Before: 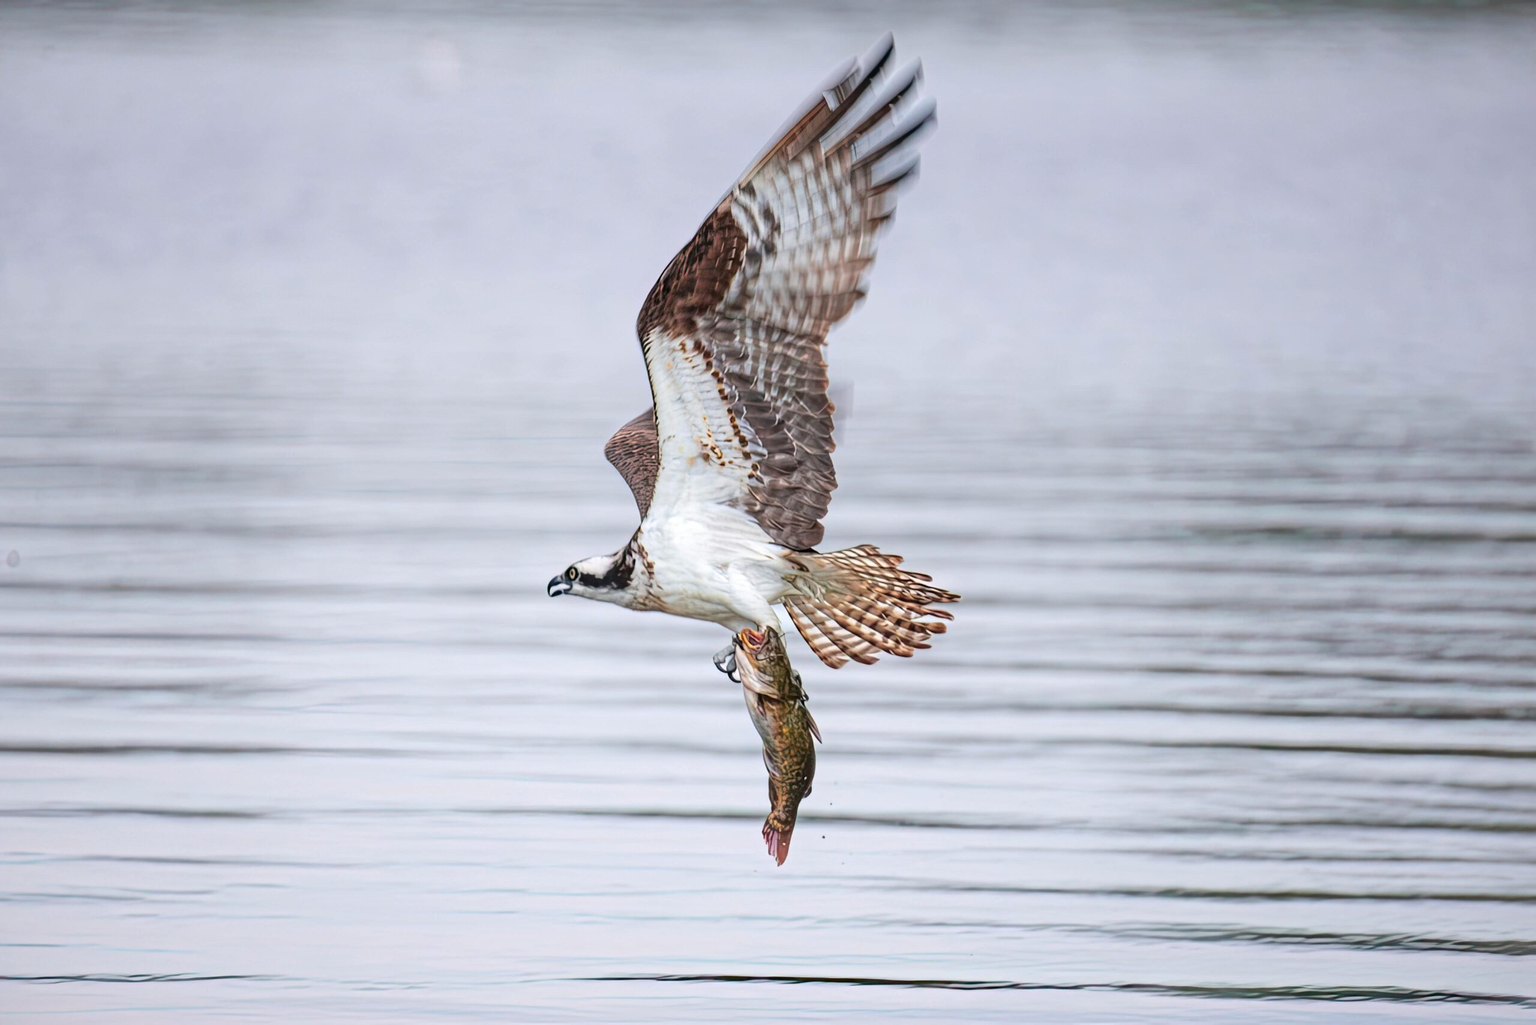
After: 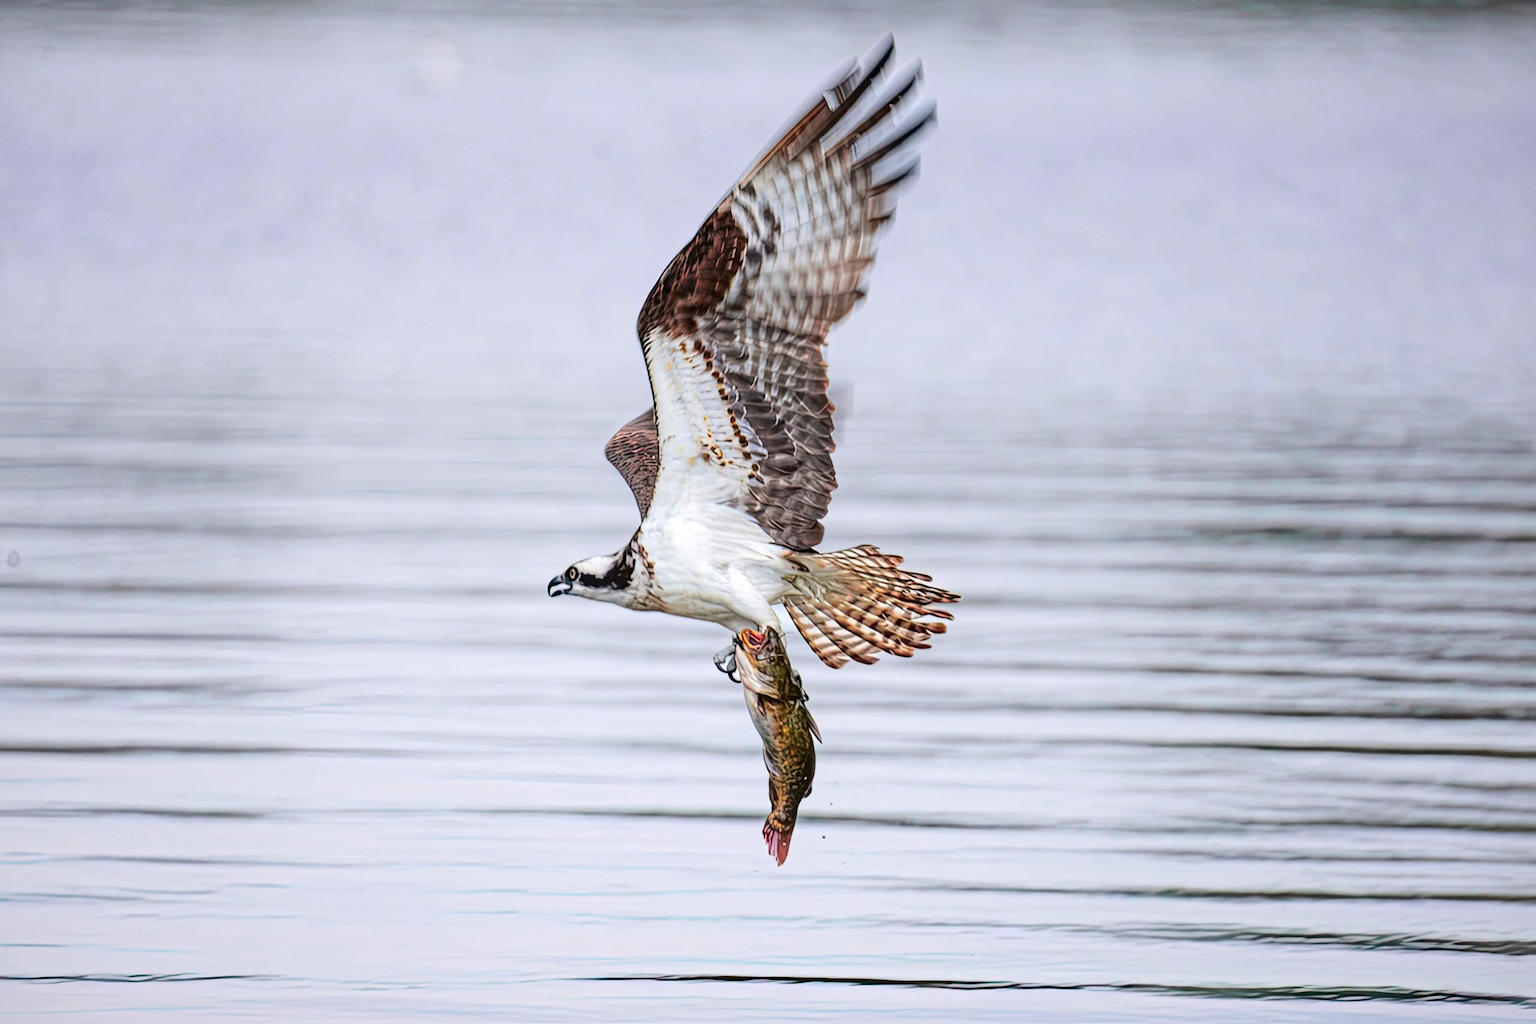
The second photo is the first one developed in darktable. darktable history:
local contrast: highlights 100%, shadows 100%, detail 120%, midtone range 0.2
tone curve: curves: ch0 [(0, 0.023) (0.132, 0.075) (0.241, 0.178) (0.487, 0.491) (0.782, 0.8) (1, 0.989)]; ch1 [(0, 0) (0.396, 0.369) (0.467, 0.454) (0.498, 0.5) (0.518, 0.517) (0.57, 0.586) (0.619, 0.663) (0.692, 0.744) (1, 1)]; ch2 [(0, 0) (0.427, 0.416) (0.483, 0.481) (0.503, 0.503) (0.526, 0.527) (0.563, 0.573) (0.632, 0.667) (0.705, 0.737) (0.985, 0.966)], color space Lab, independent channels
